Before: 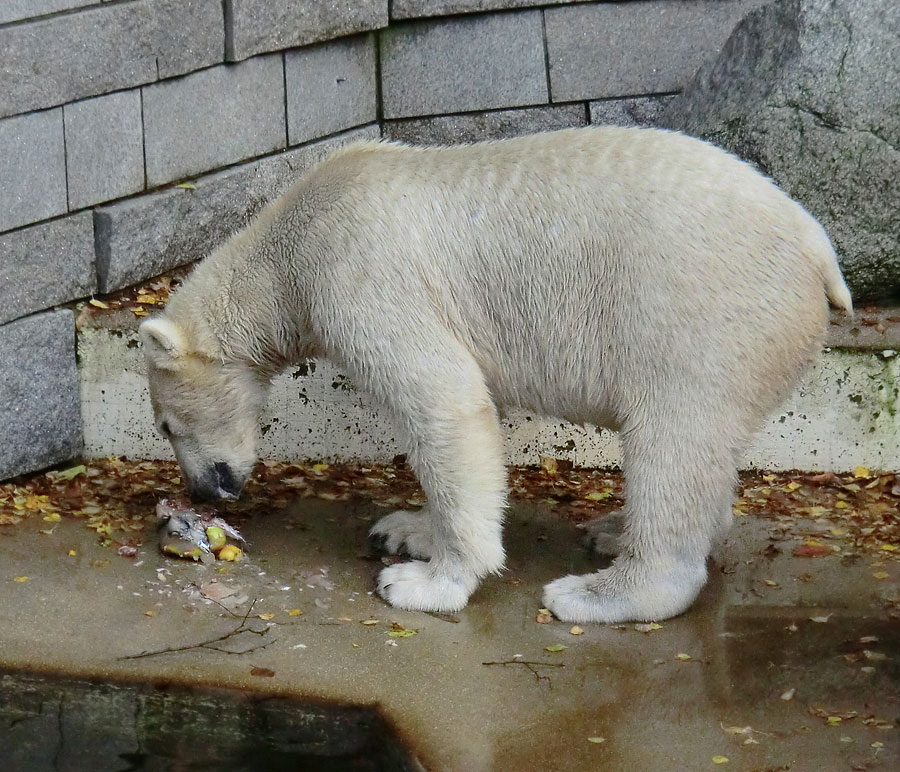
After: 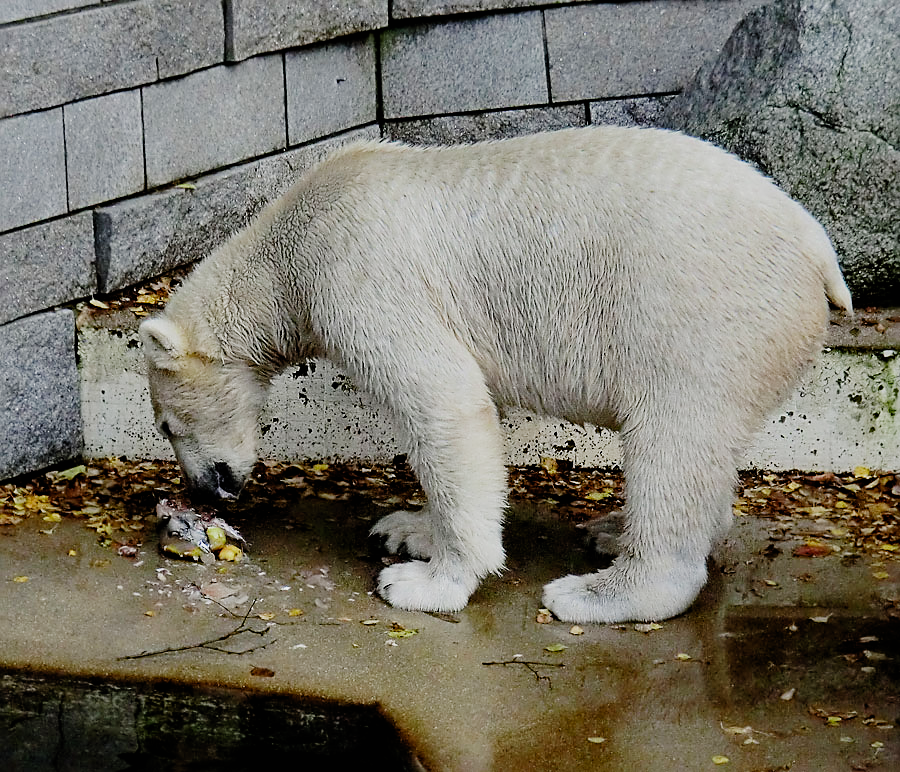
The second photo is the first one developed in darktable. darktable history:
filmic rgb: black relative exposure -5.13 EV, white relative exposure 3.99 EV, hardness 2.9, contrast 1.298, add noise in highlights 0.001, preserve chrominance no, color science v3 (2019), use custom middle-gray values true, contrast in highlights soft
sharpen: on, module defaults
